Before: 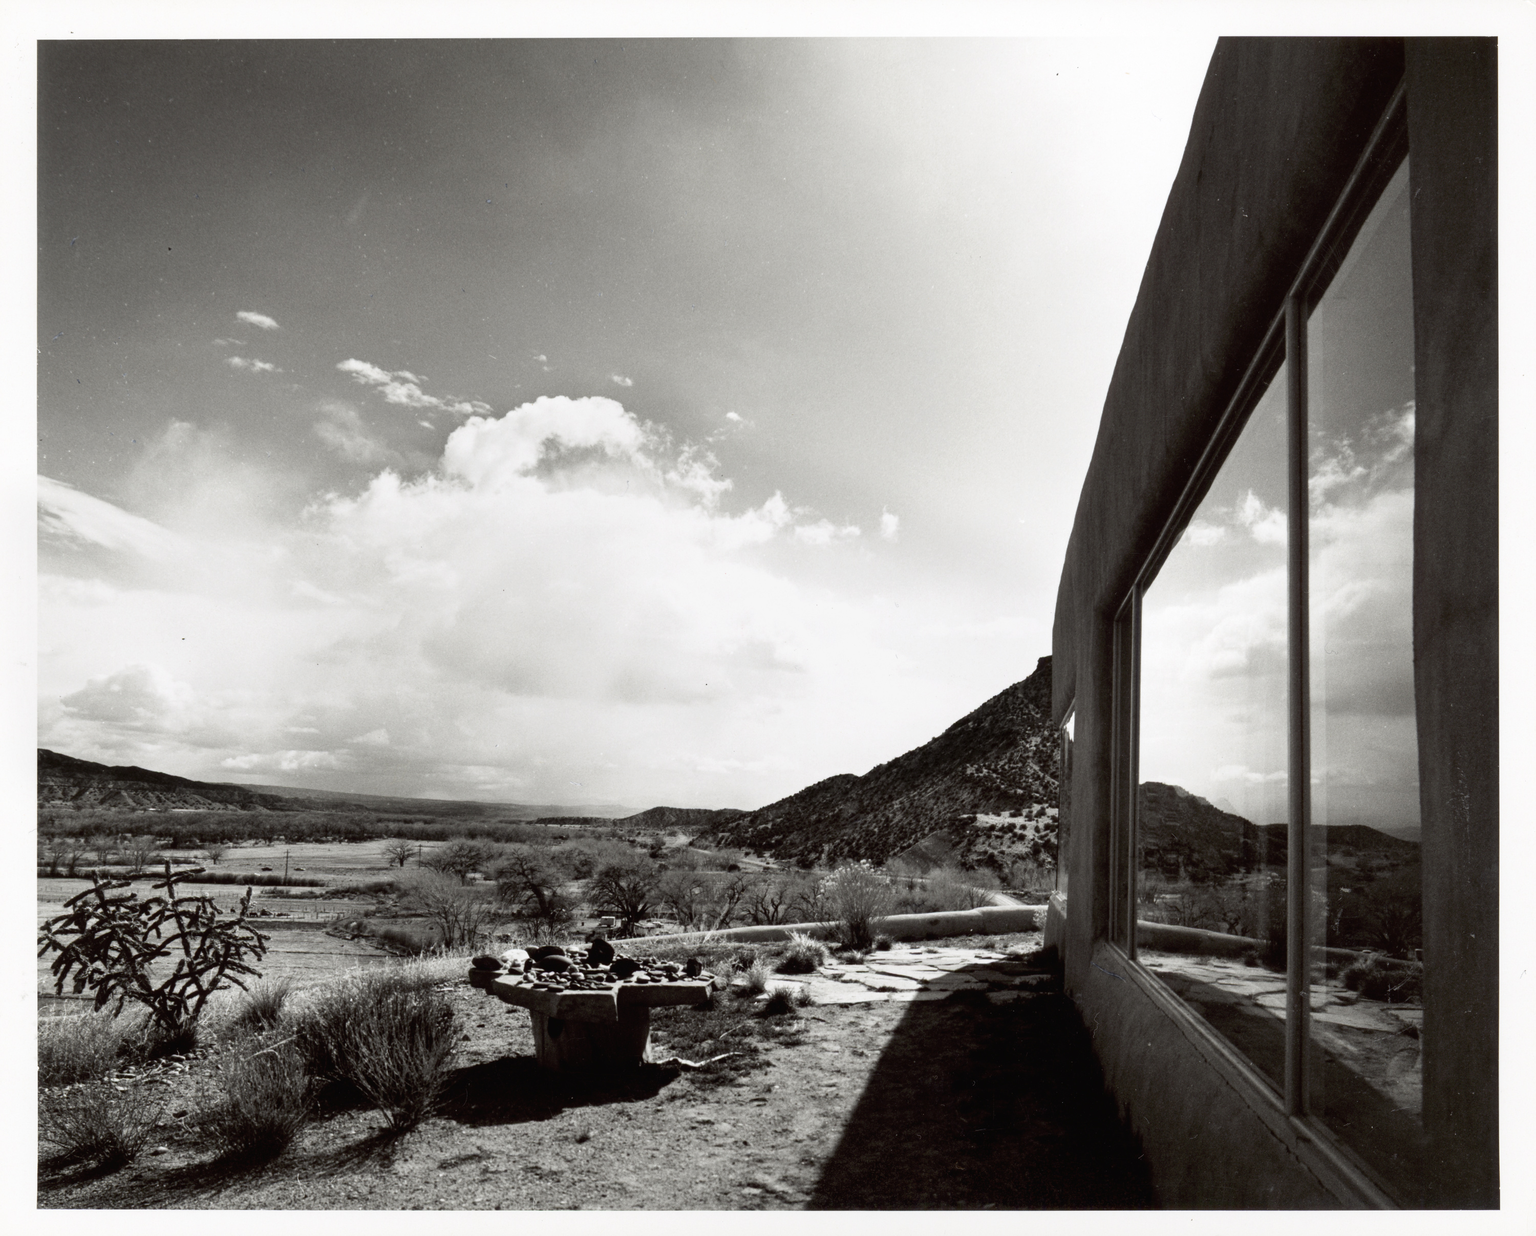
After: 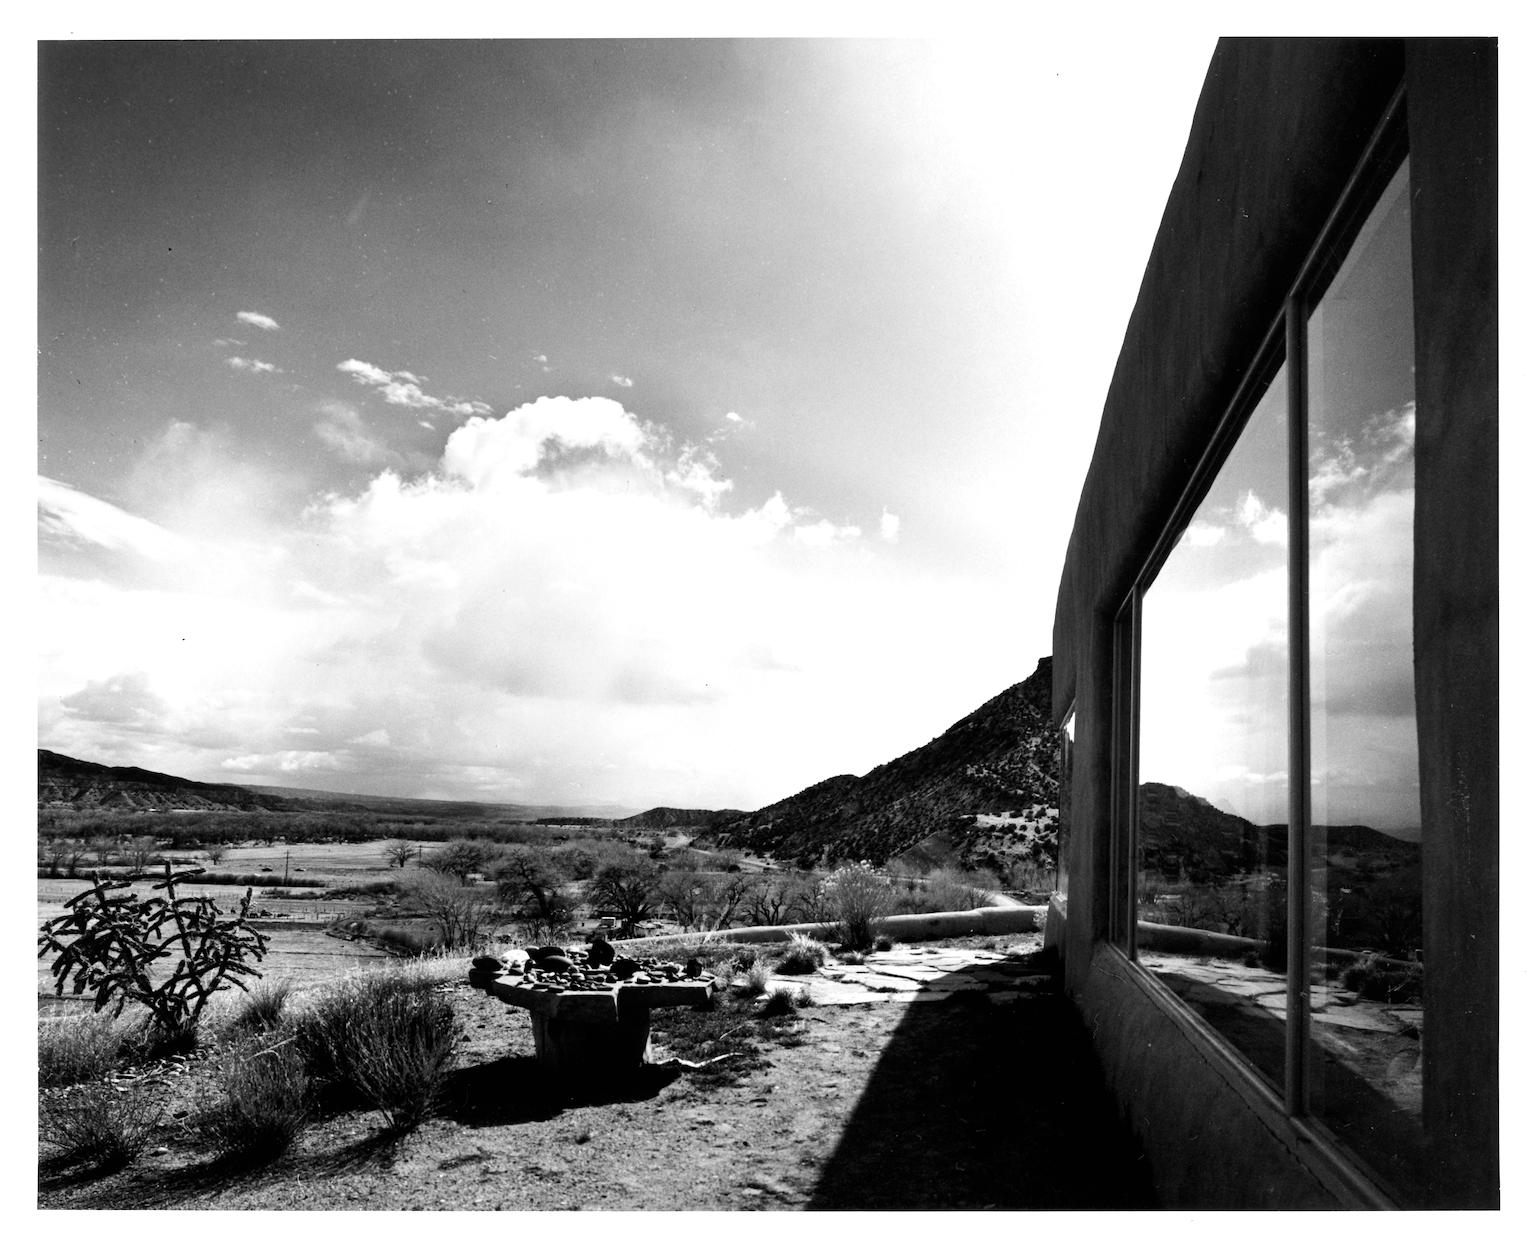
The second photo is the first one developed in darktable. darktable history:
tone equalizer: -8 EV -0.417 EV, -7 EV -0.389 EV, -6 EV -0.333 EV, -5 EV -0.222 EV, -3 EV 0.222 EV, -2 EV 0.333 EV, -1 EV 0.389 EV, +0 EV 0.417 EV, edges refinement/feathering 500, mask exposure compensation -1.57 EV, preserve details no
color calibration: output gray [0.22, 0.42, 0.37, 0], gray › normalize channels true, illuminant same as pipeline (D50), adaptation XYZ, x 0.346, y 0.359, gamut compression 0
